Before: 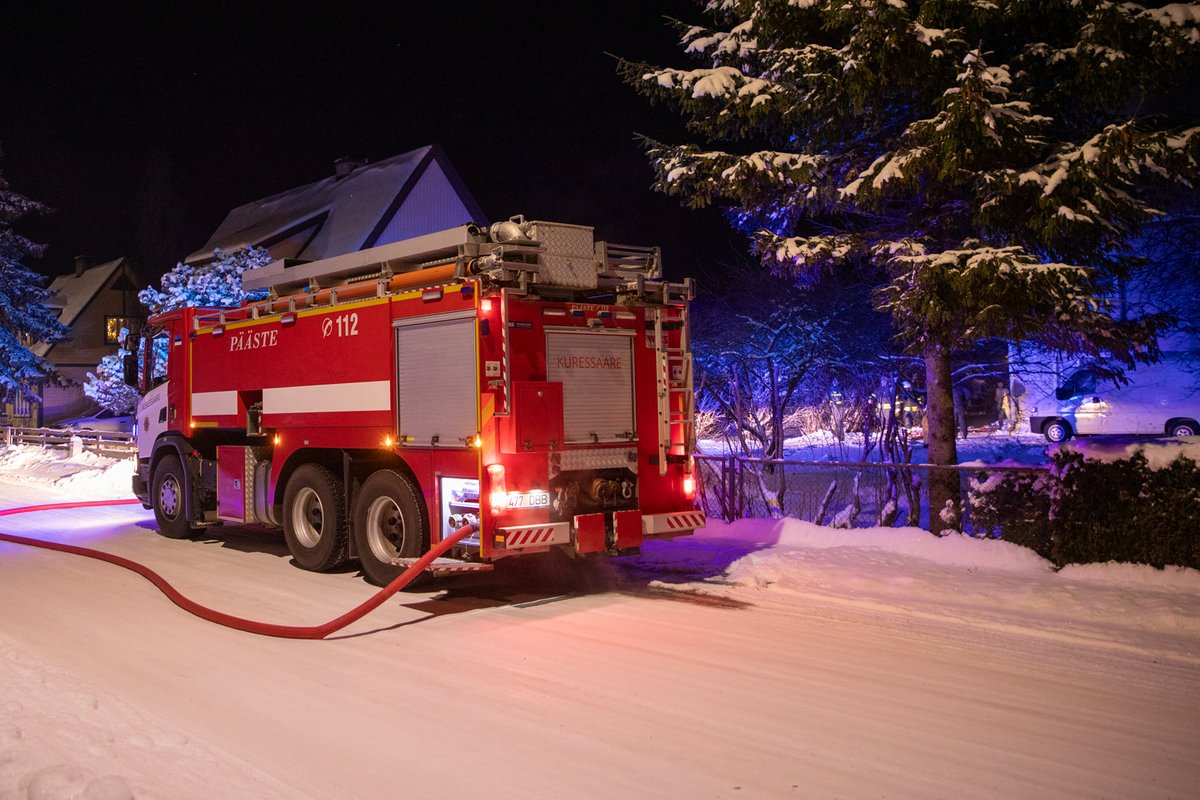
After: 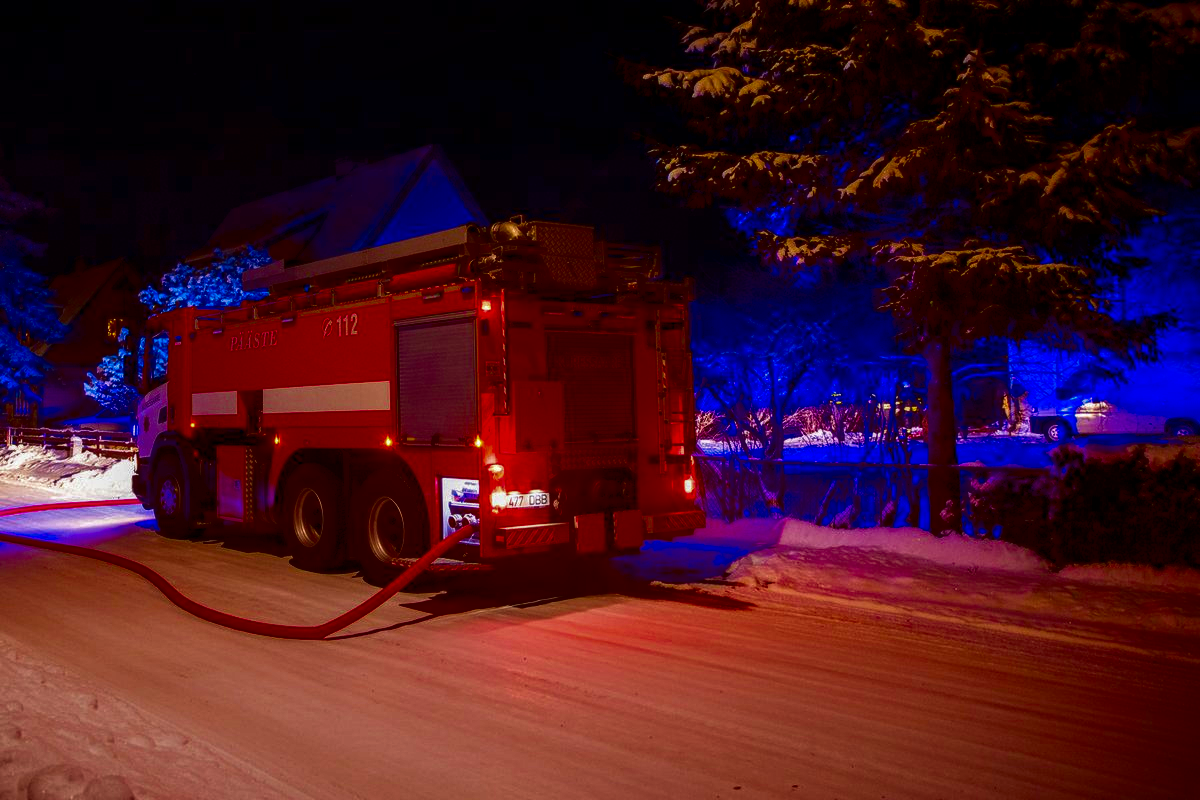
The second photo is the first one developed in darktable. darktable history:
contrast brightness saturation: brightness -0.99, saturation 0.983
local contrast: on, module defaults
